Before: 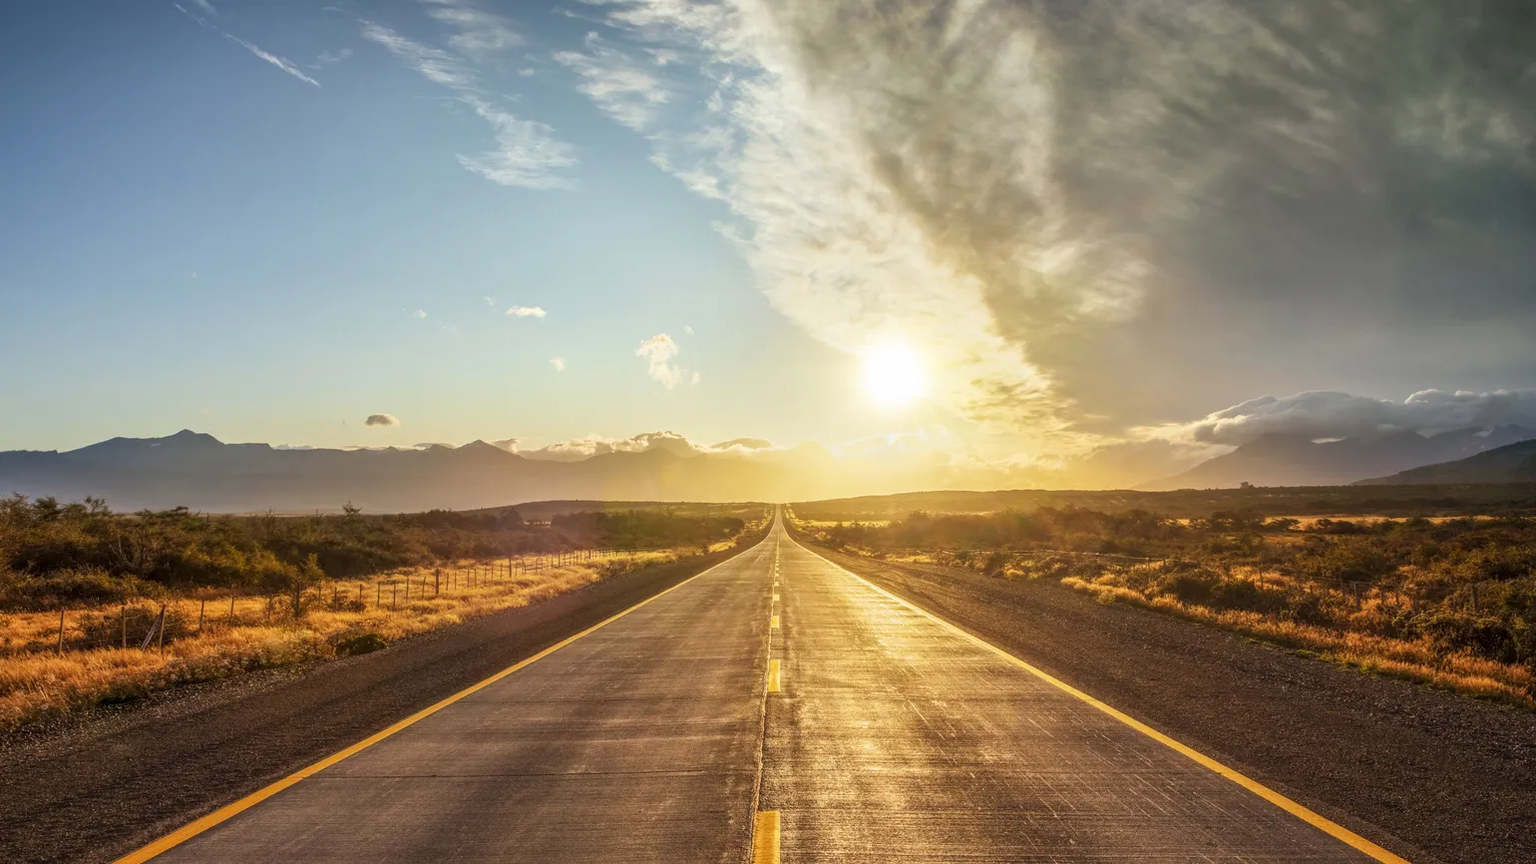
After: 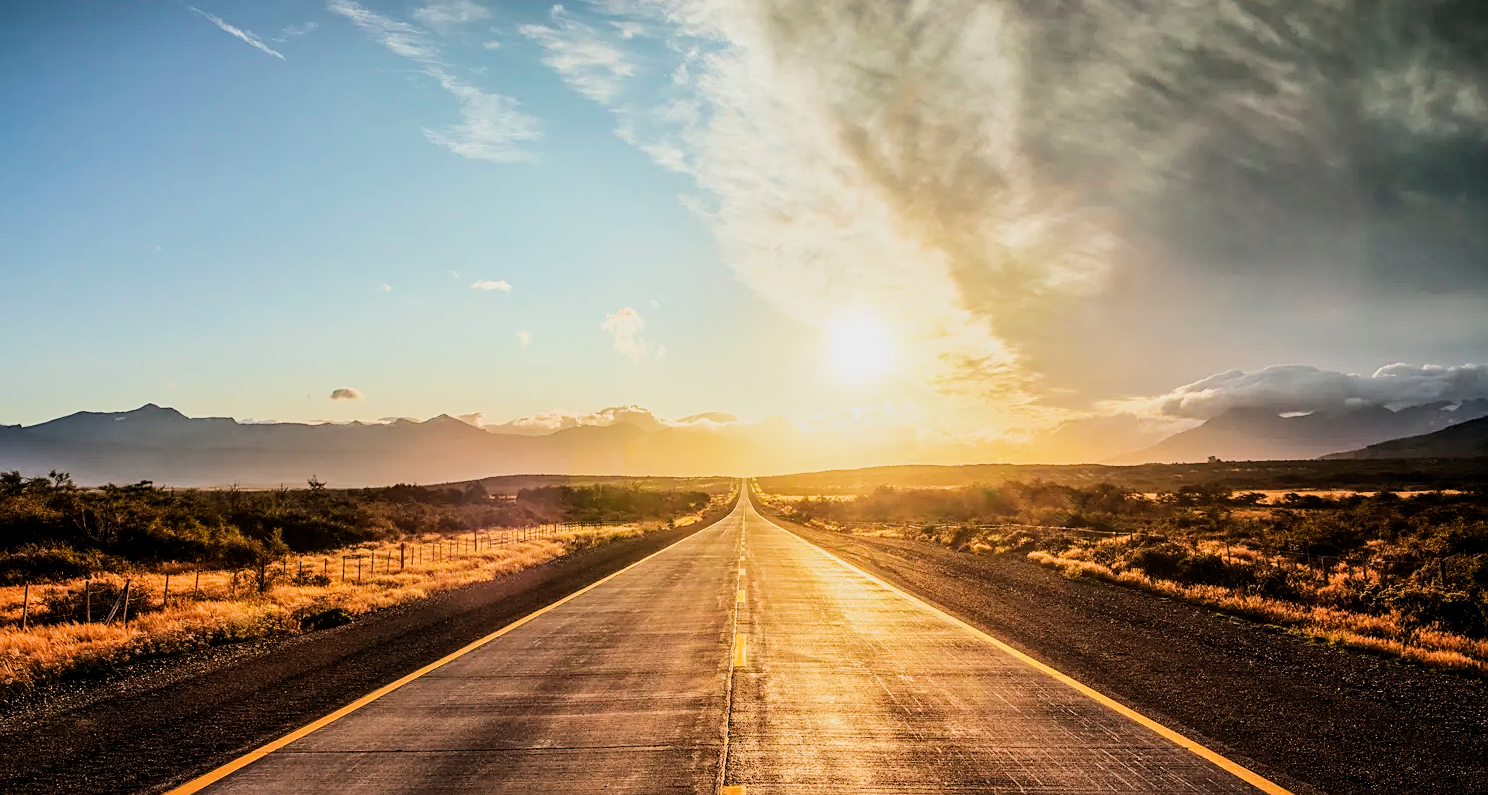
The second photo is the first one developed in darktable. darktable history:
filmic rgb: black relative exposure -7.49 EV, white relative exposure 4.99 EV, threshold 3 EV, hardness 3.31, contrast 1.298, enable highlight reconstruction true
sharpen: on, module defaults
tone equalizer: -8 EV -0.401 EV, -7 EV -0.358 EV, -6 EV -0.312 EV, -5 EV -0.242 EV, -3 EV 0.239 EV, -2 EV 0.316 EV, -1 EV 0.38 EV, +0 EV 0.407 EV, edges refinement/feathering 500, mask exposure compensation -1.57 EV, preserve details no
crop: left 2.35%, top 3.219%, right 0.98%, bottom 4.96%
